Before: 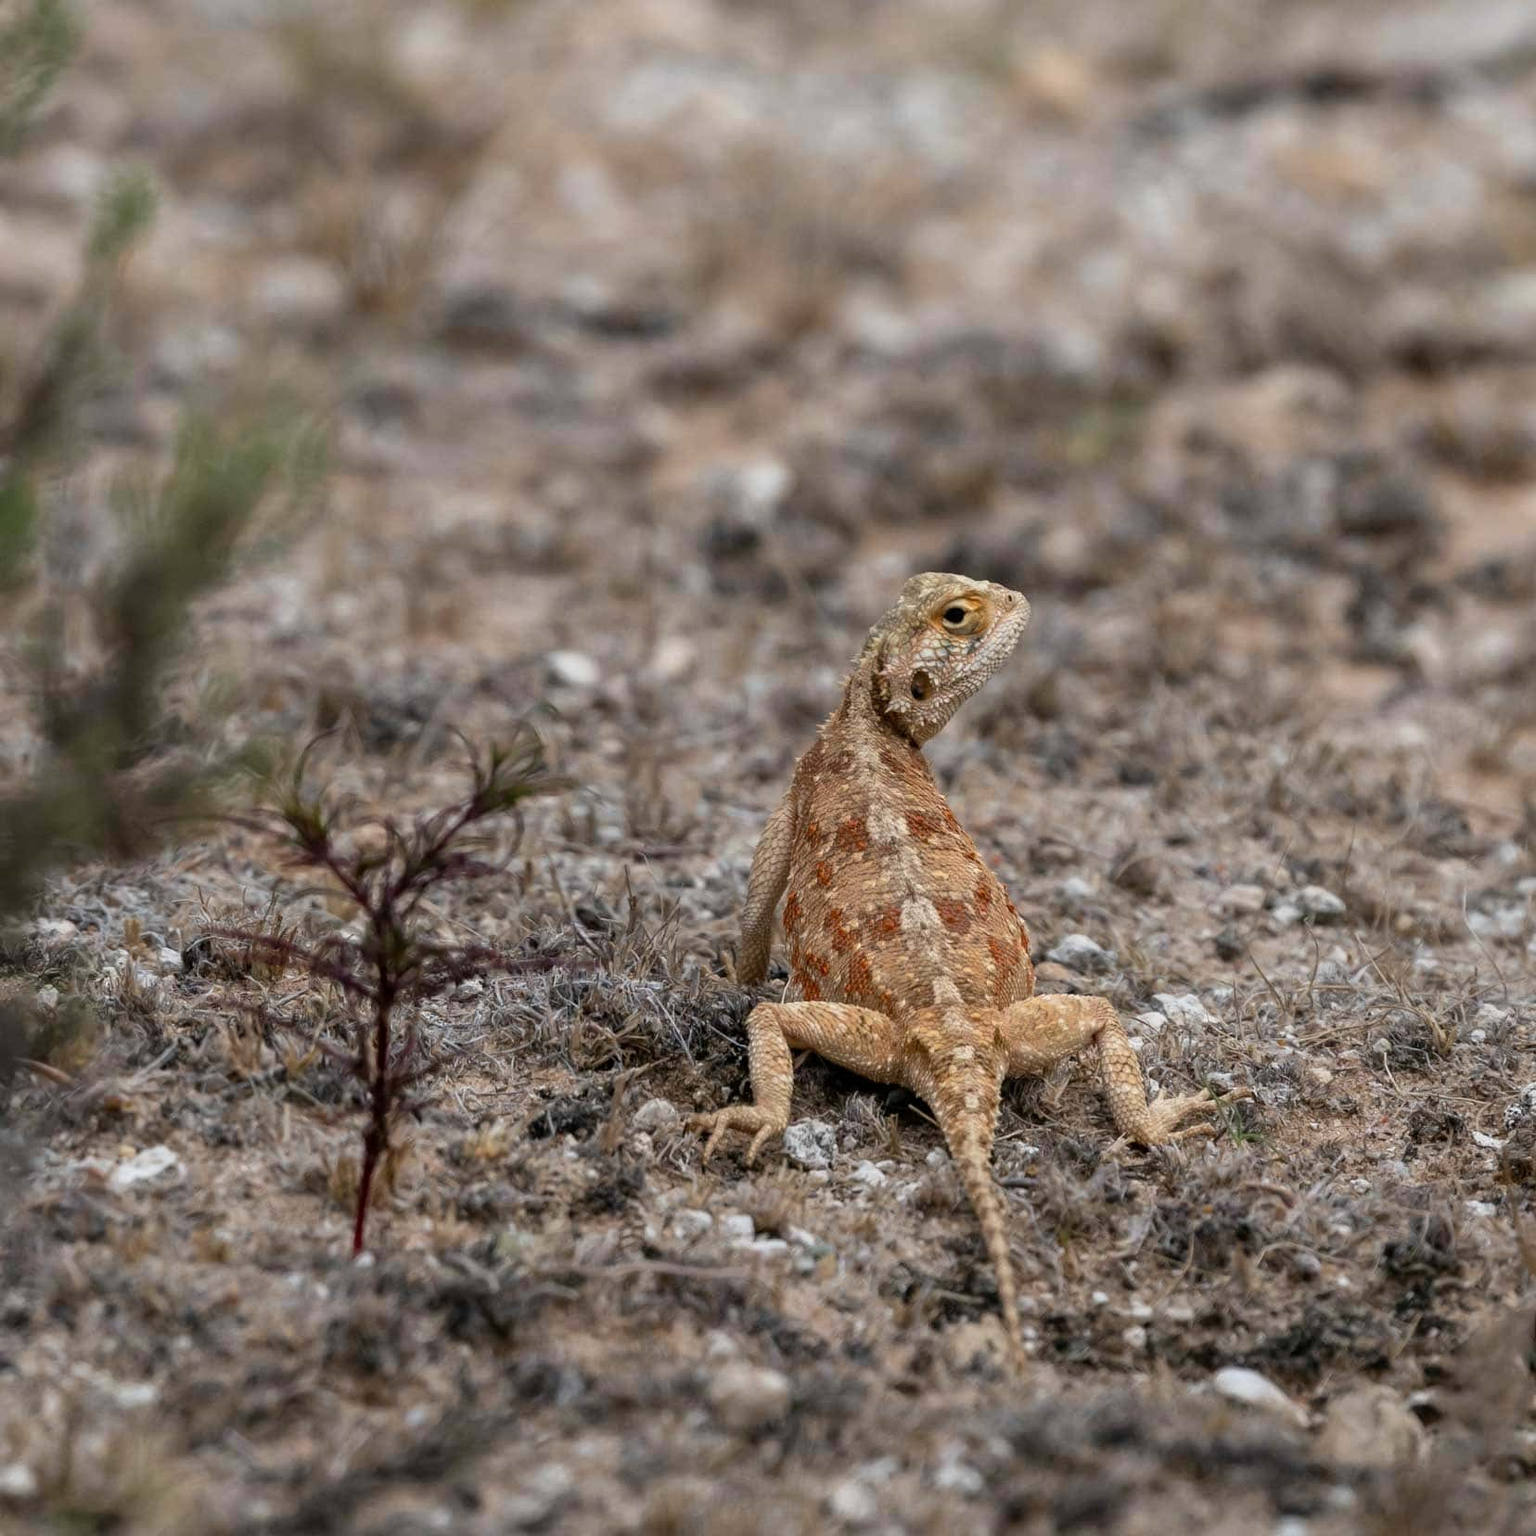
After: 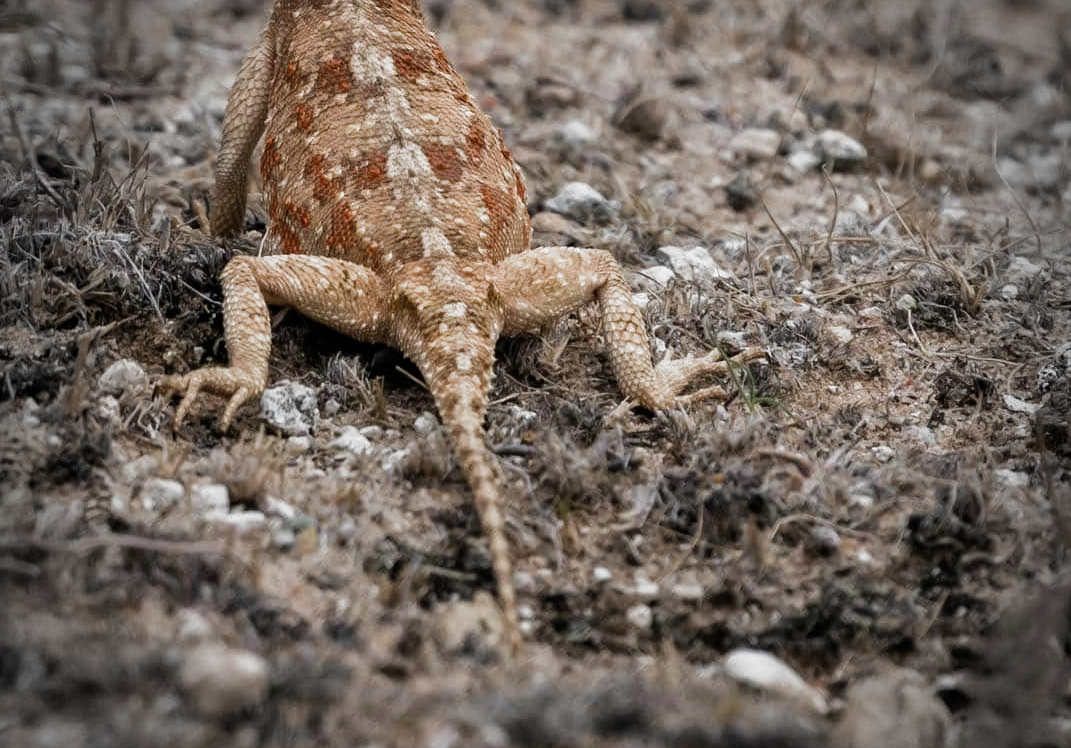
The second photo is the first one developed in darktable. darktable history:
crop and rotate: left 35.32%, top 49.833%, bottom 4.944%
vignetting: fall-off start 76.71%, fall-off radius 27.09%, width/height ratio 0.974, unbound false
filmic rgb: black relative exposure -9.06 EV, white relative exposure 2.31 EV, threshold 3 EV, hardness 7.46, color science v5 (2021), contrast in shadows safe, contrast in highlights safe, enable highlight reconstruction true
